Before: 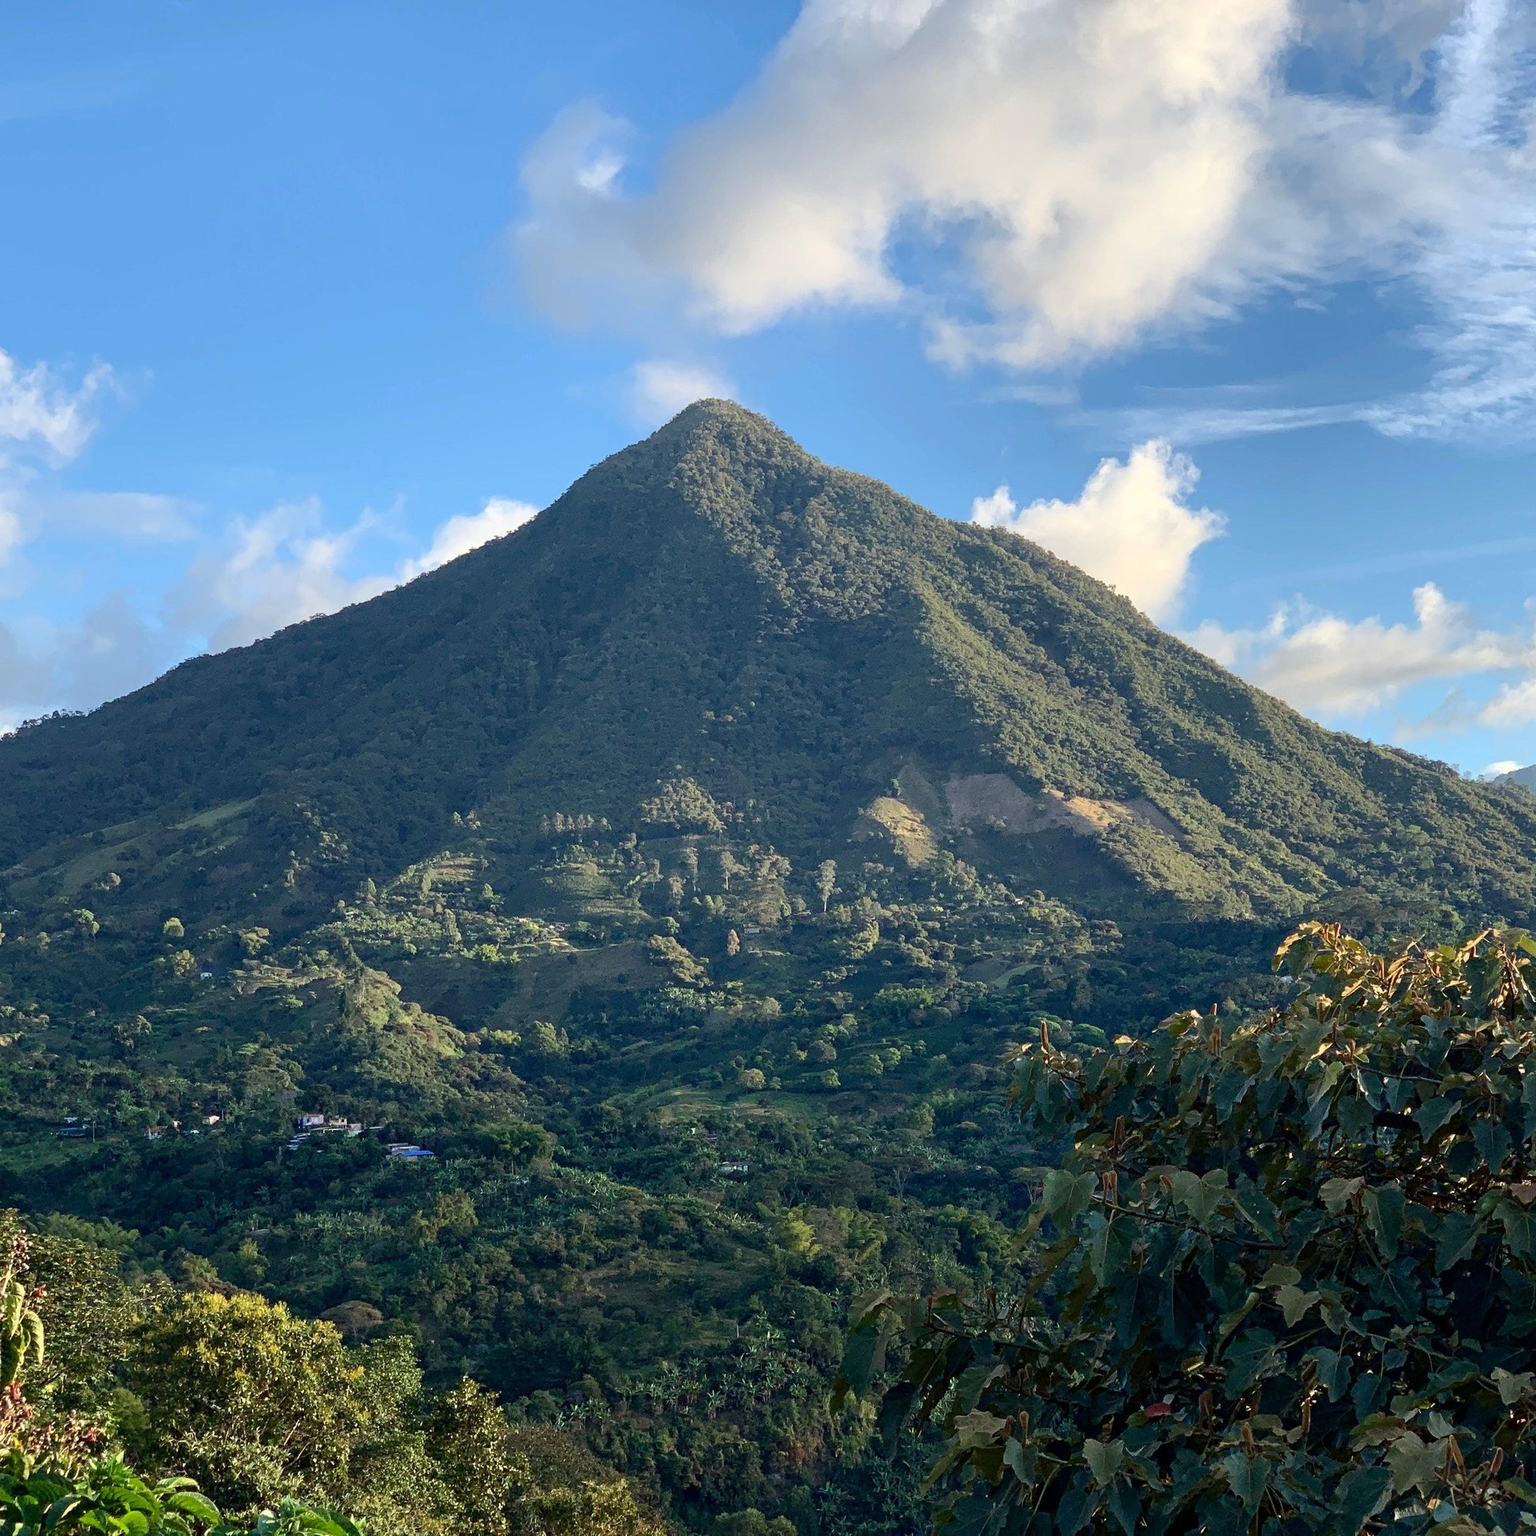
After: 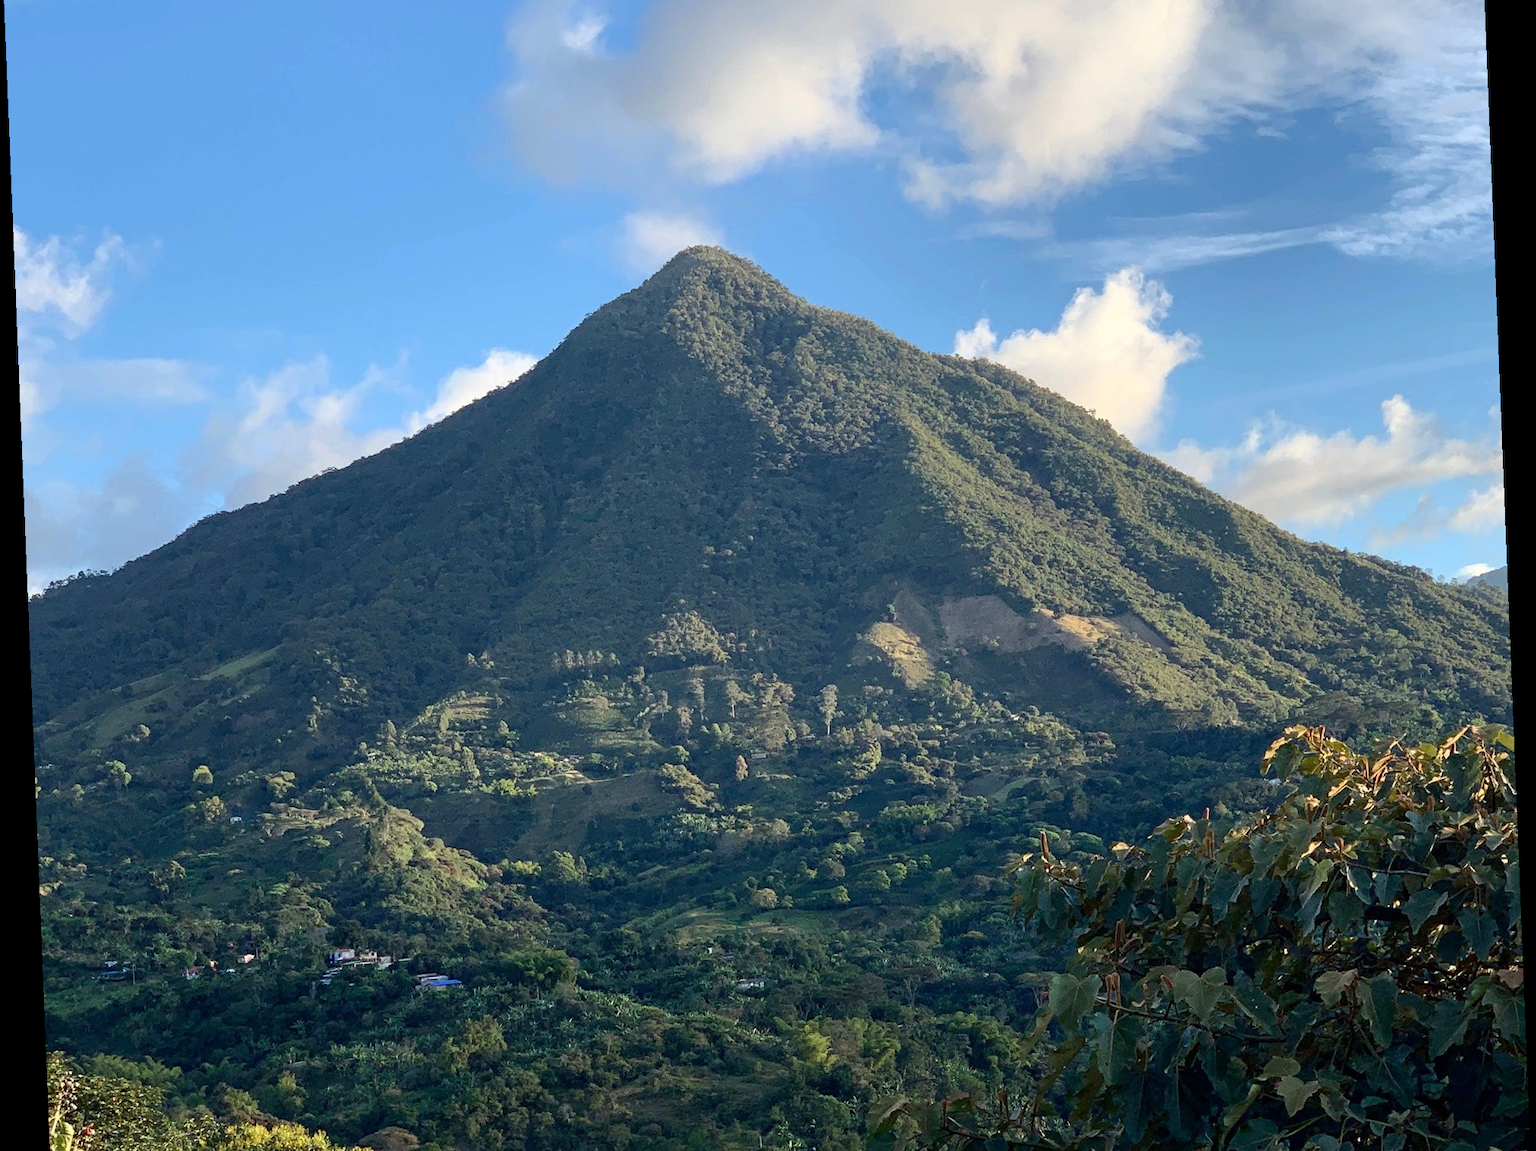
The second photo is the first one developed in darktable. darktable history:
crop: top 11.038%, bottom 13.962%
rotate and perspective: rotation -2.29°, automatic cropping off
